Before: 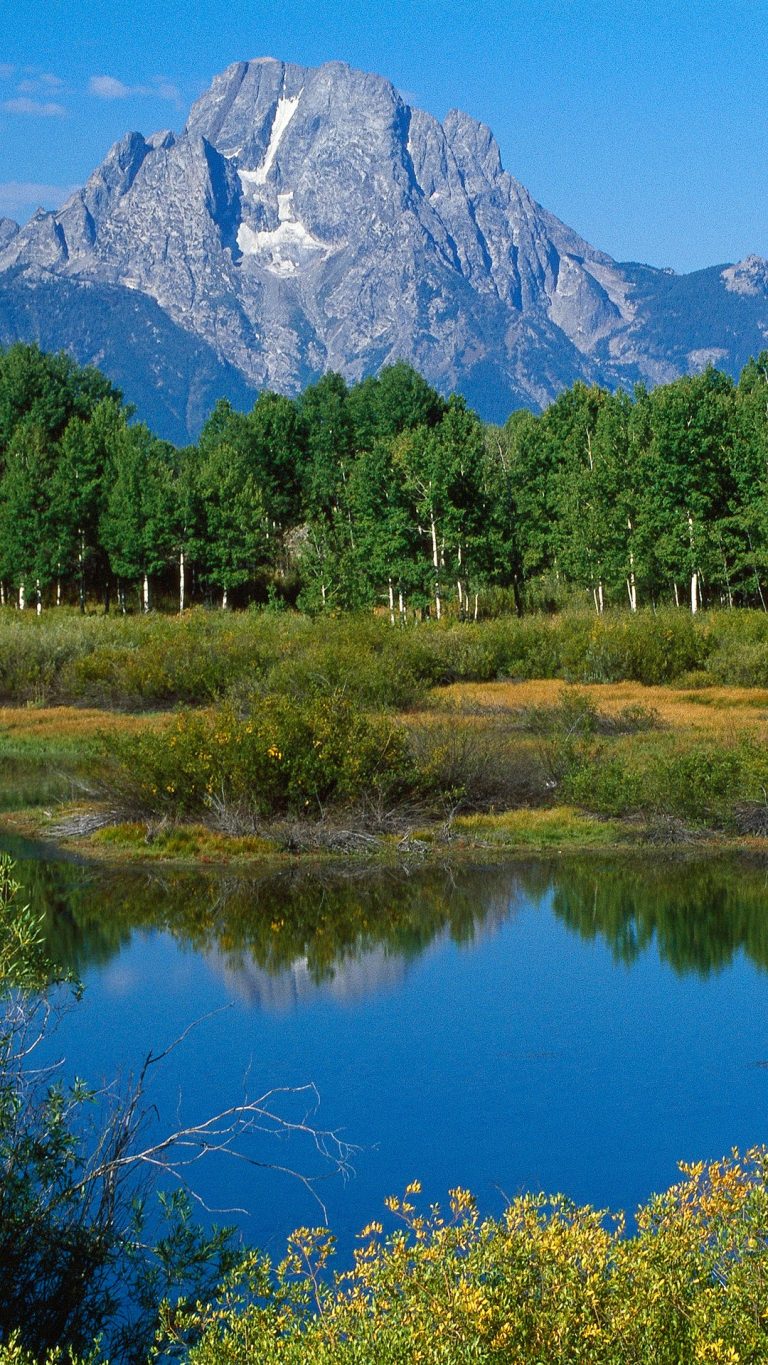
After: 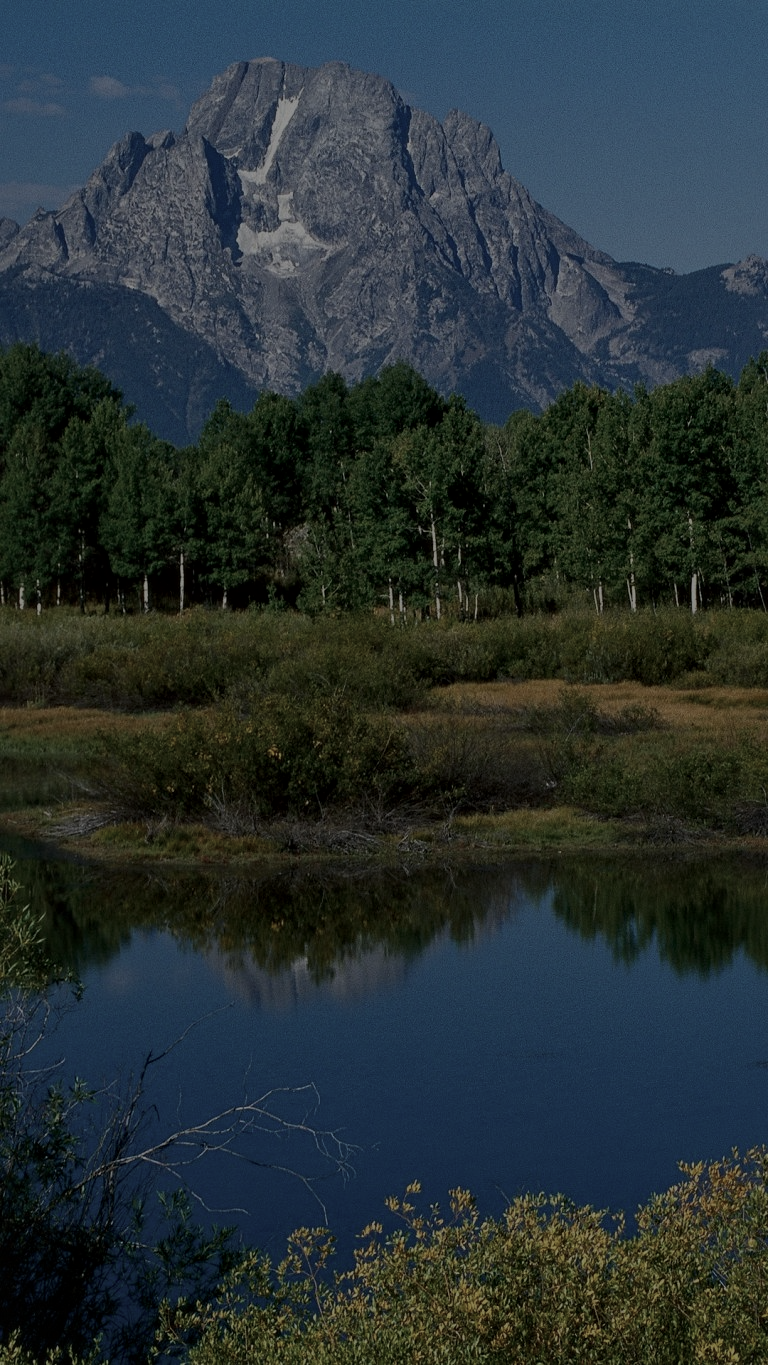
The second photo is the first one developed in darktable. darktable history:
local contrast: mode bilateral grid, contrast 19, coarseness 51, detail 119%, midtone range 0.2
contrast brightness saturation: contrast 0.103, saturation -0.351
exposure: exposure -2.027 EV, compensate highlight preservation false
